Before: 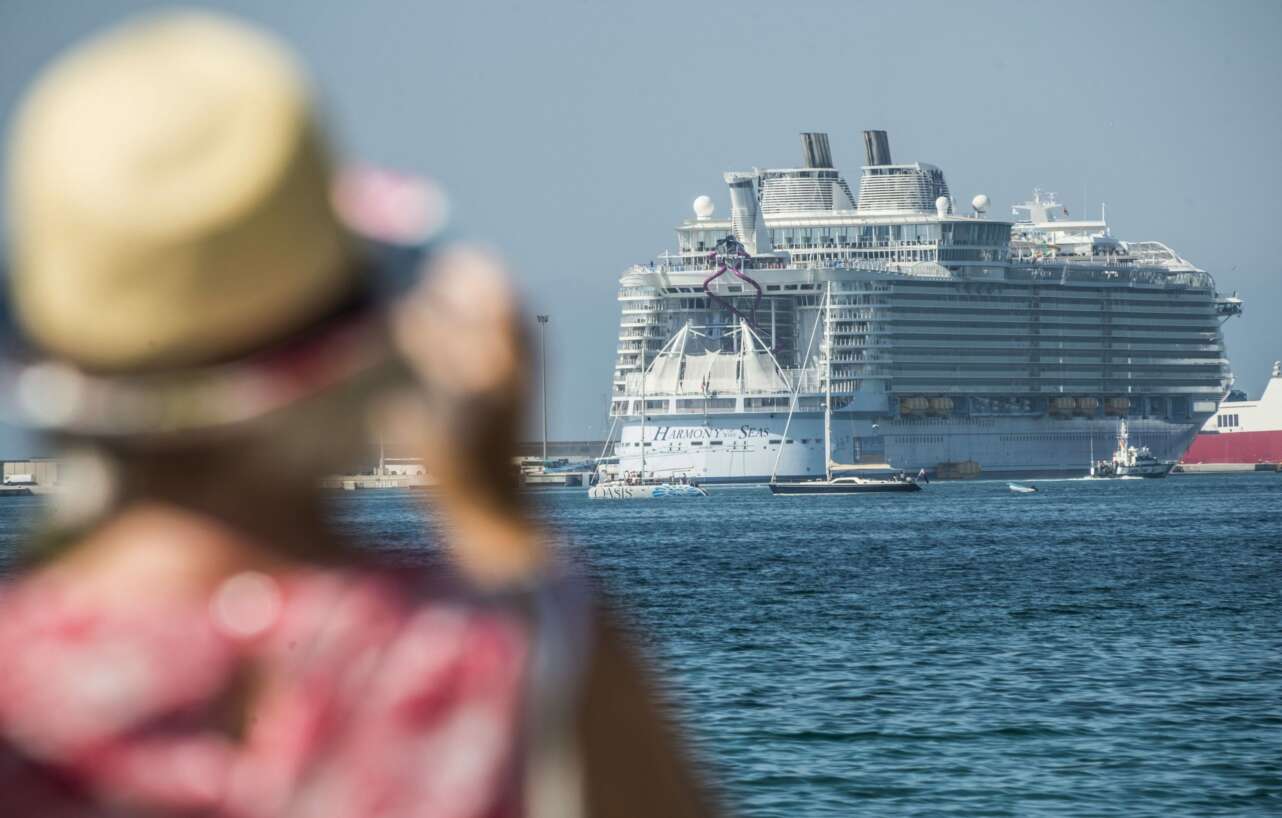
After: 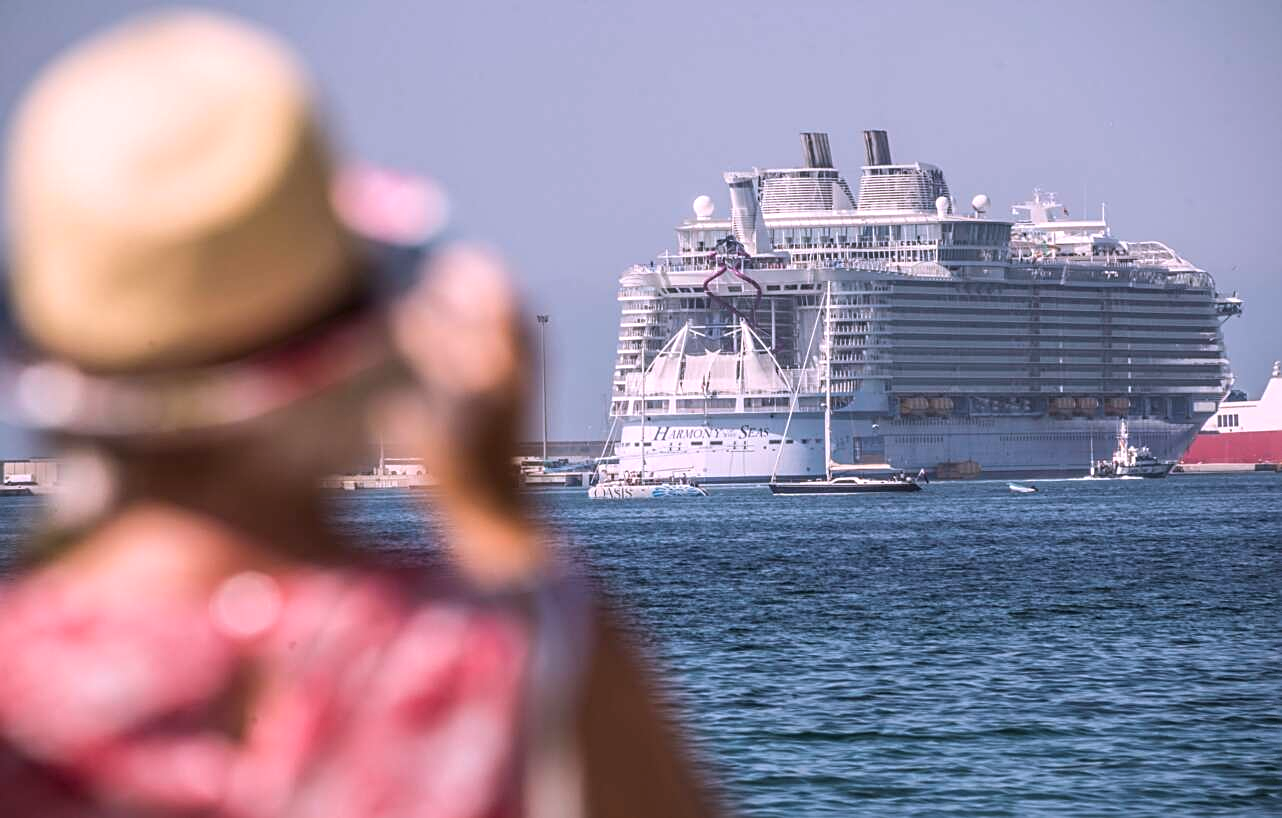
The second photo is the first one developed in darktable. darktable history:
white balance: red 1.188, blue 1.11
color correction: highlights a* -4.98, highlights b* -3.76, shadows a* 3.83, shadows b* 4.08
sharpen: on, module defaults
